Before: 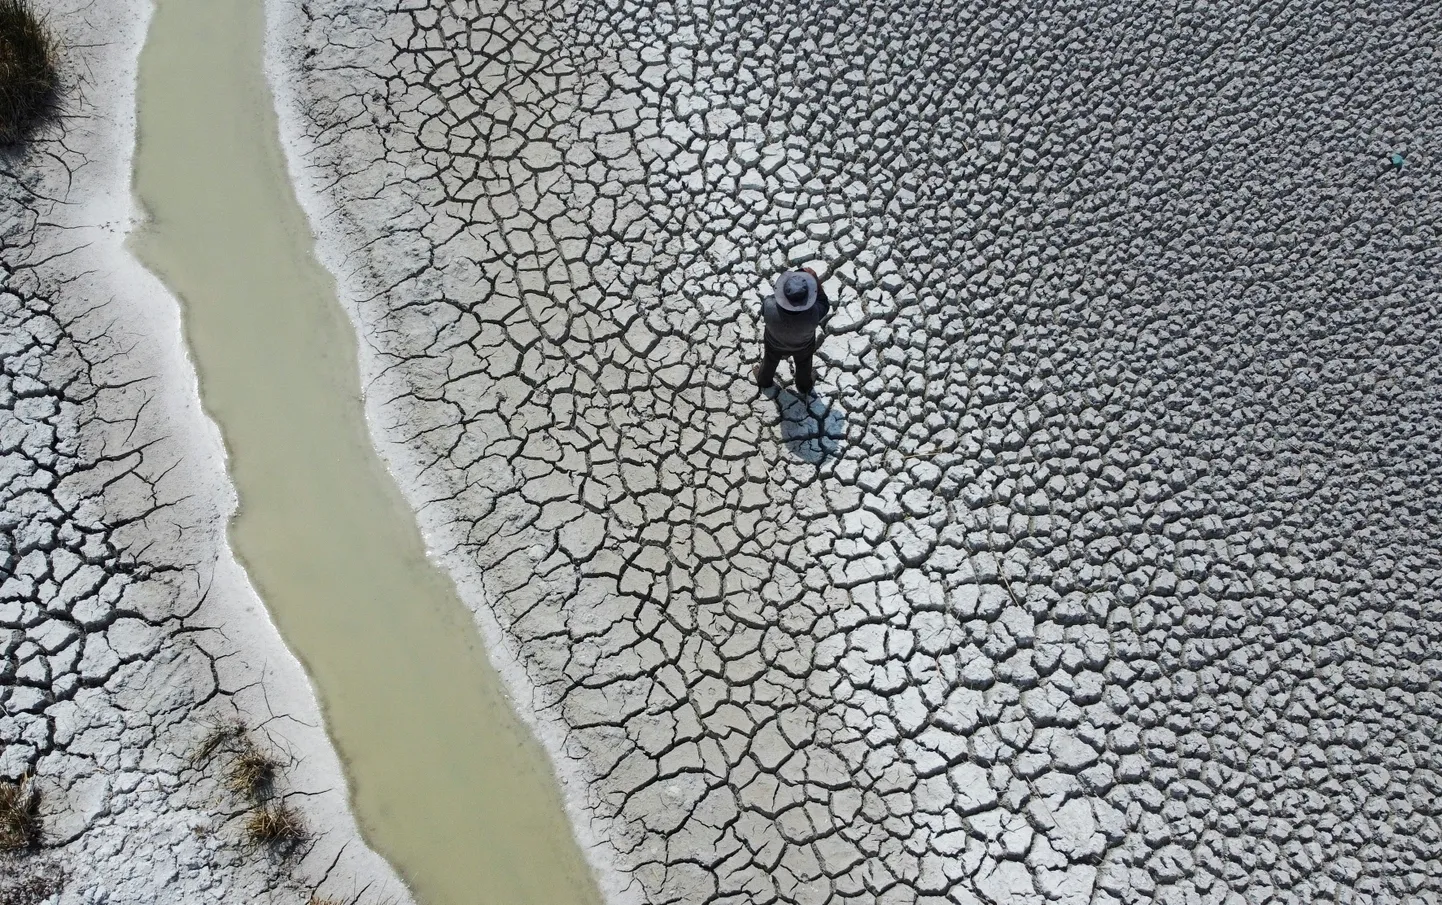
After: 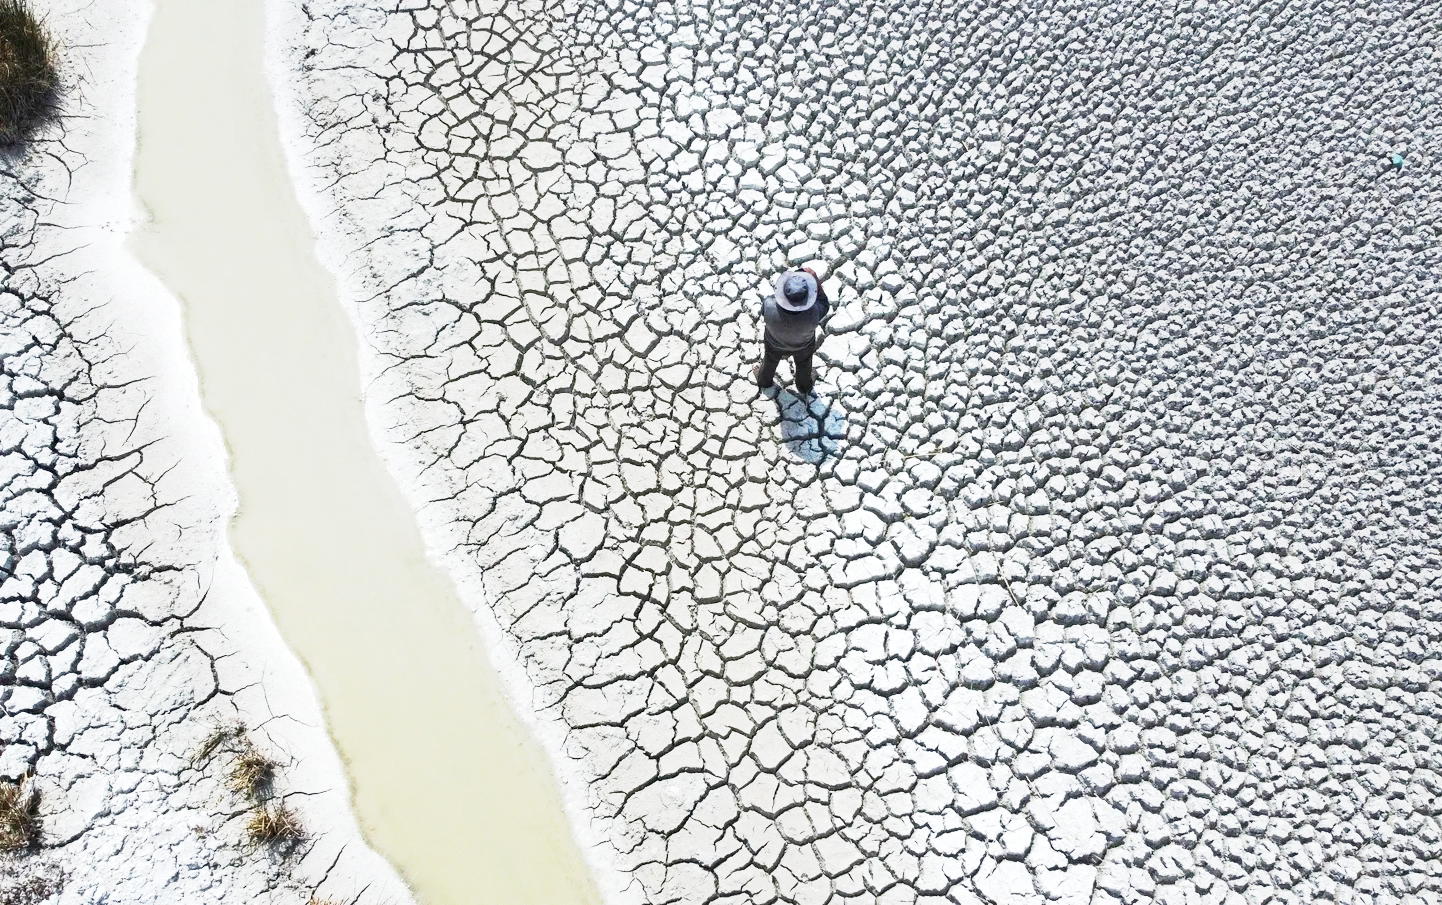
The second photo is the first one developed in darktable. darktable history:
base curve: curves: ch0 [(0, 0) (0.088, 0.125) (0.176, 0.251) (0.354, 0.501) (0.613, 0.749) (1, 0.877)], preserve colors none
exposure: black level correction 0, exposure 1.1 EV, compensate exposure bias true, compensate highlight preservation false
